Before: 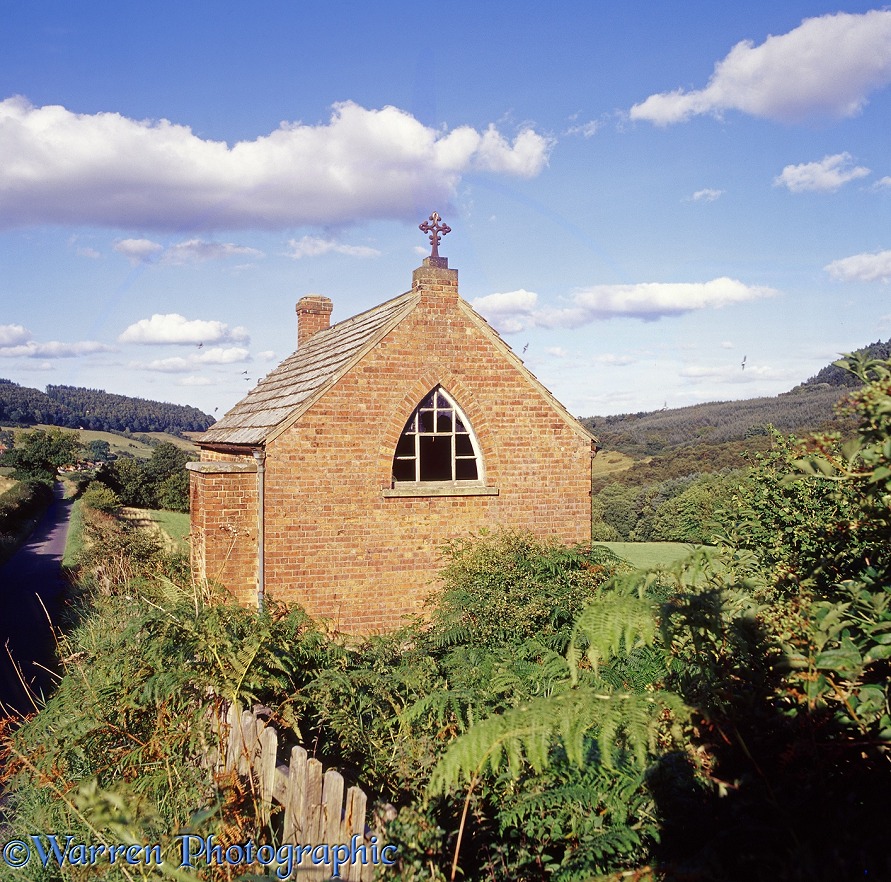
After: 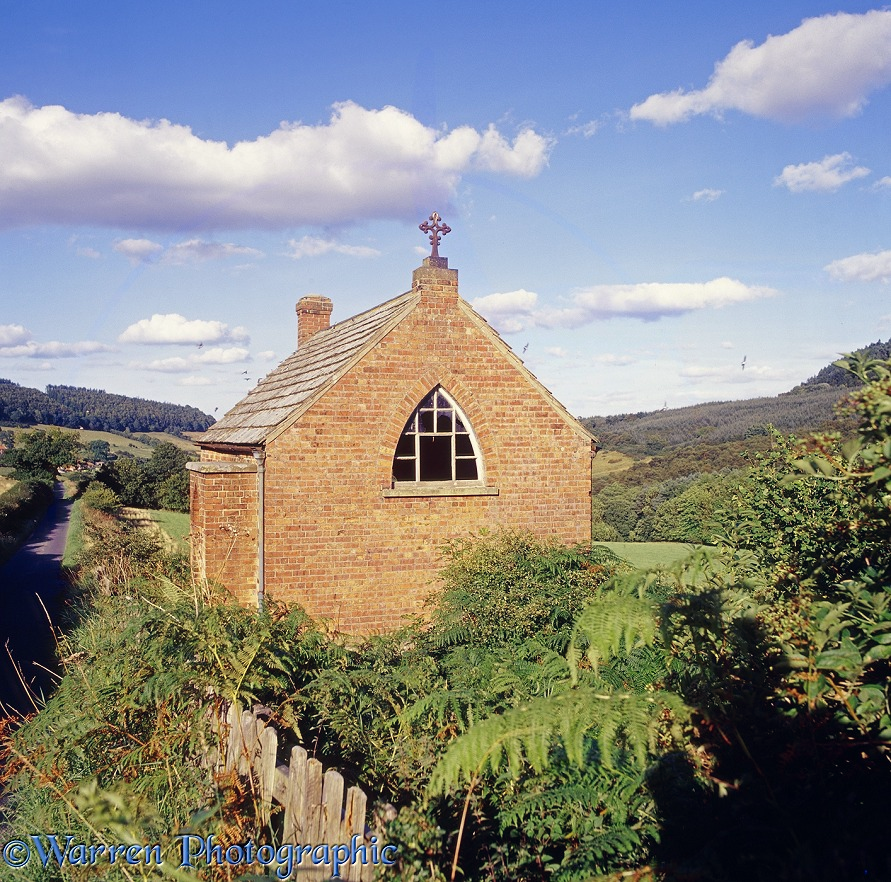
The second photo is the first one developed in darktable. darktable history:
local contrast: mode bilateral grid, contrast 100, coarseness 100, detail 90%, midtone range 0.2
color correction: highlights a* 0.422, highlights b* 2.69, shadows a* -0.968, shadows b* -4.12
